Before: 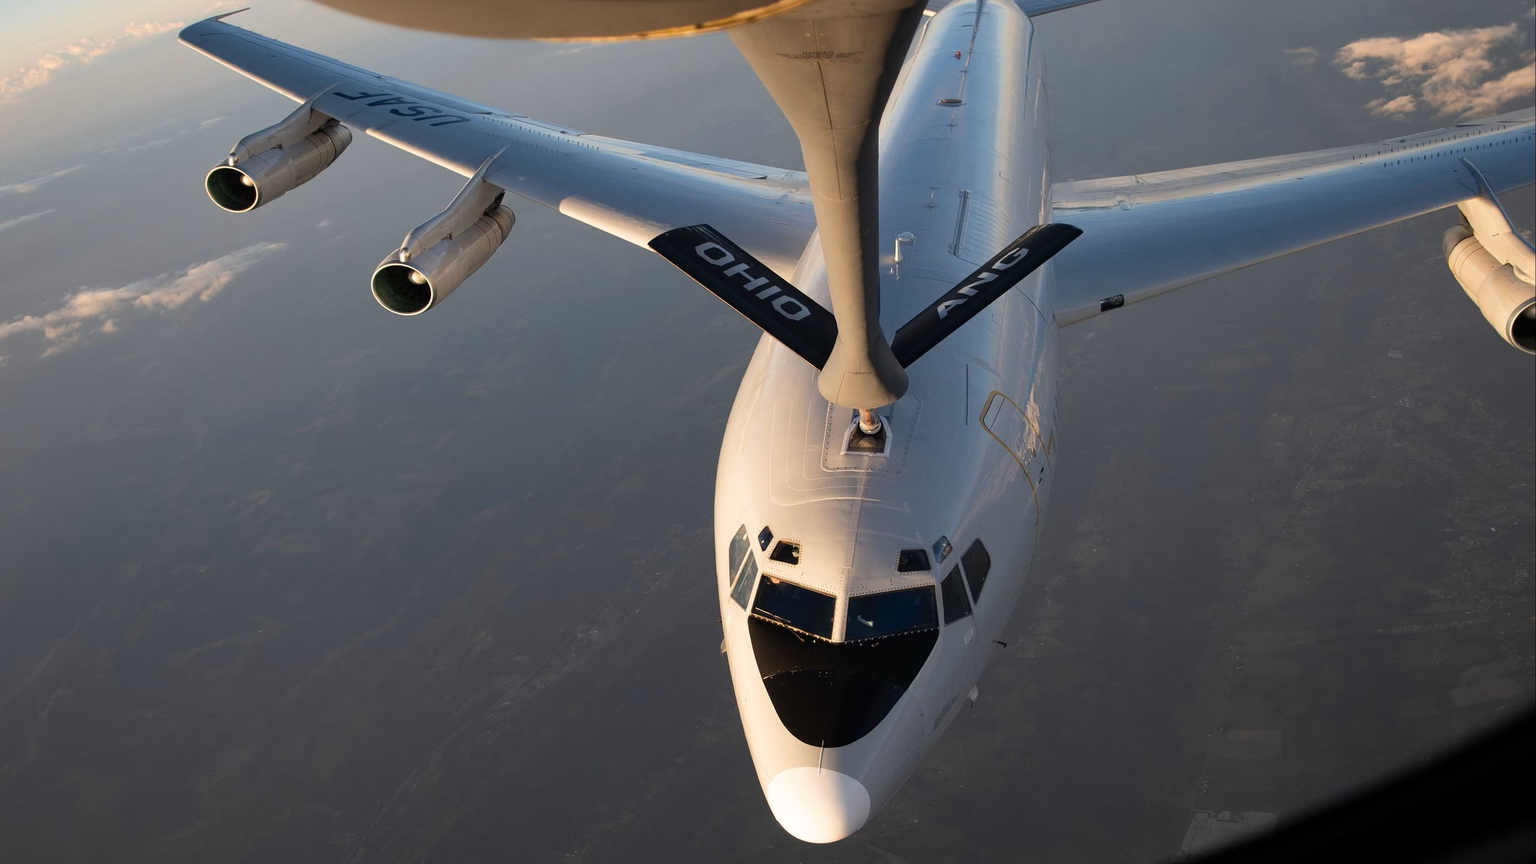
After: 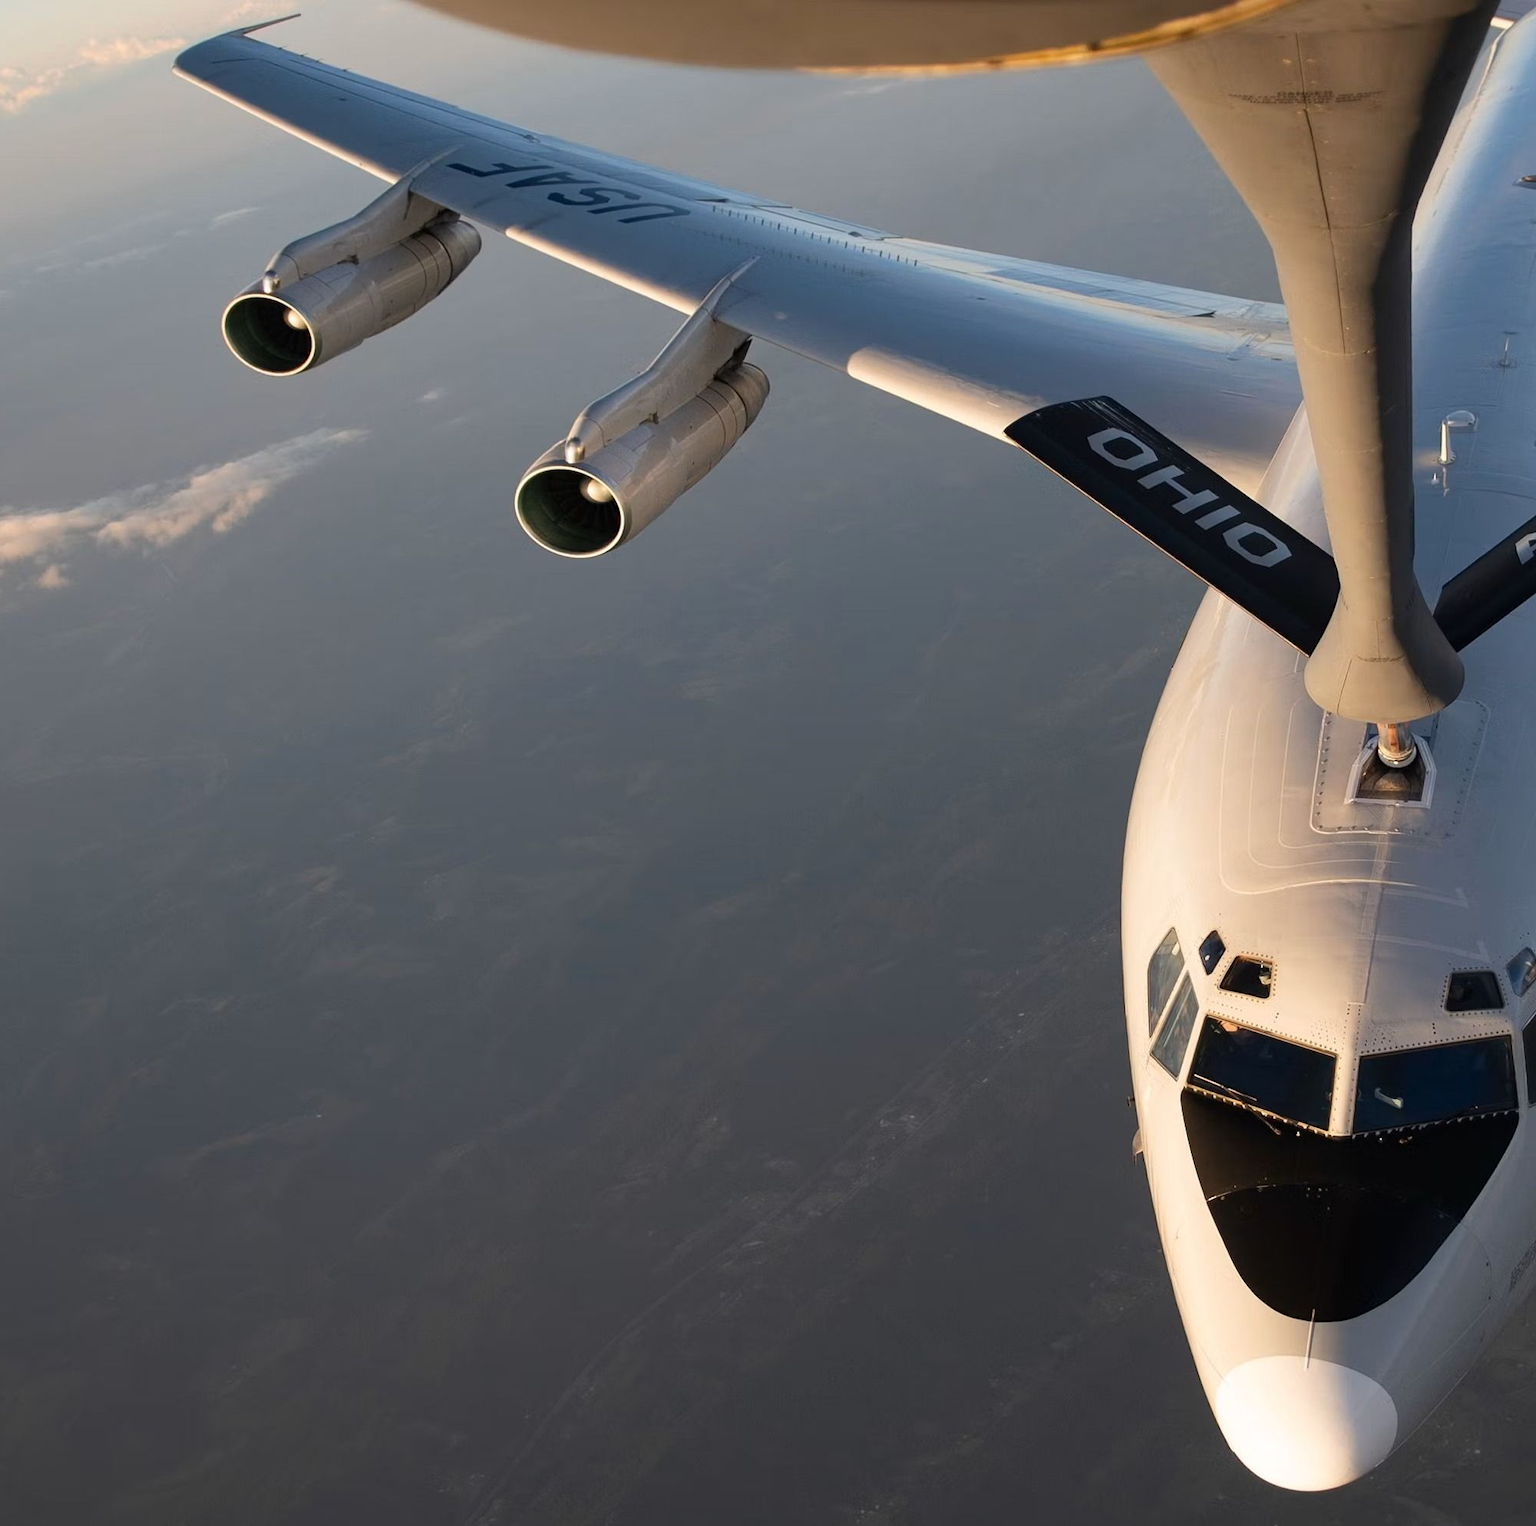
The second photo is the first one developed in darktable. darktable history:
crop: left 5.217%, right 38.203%
